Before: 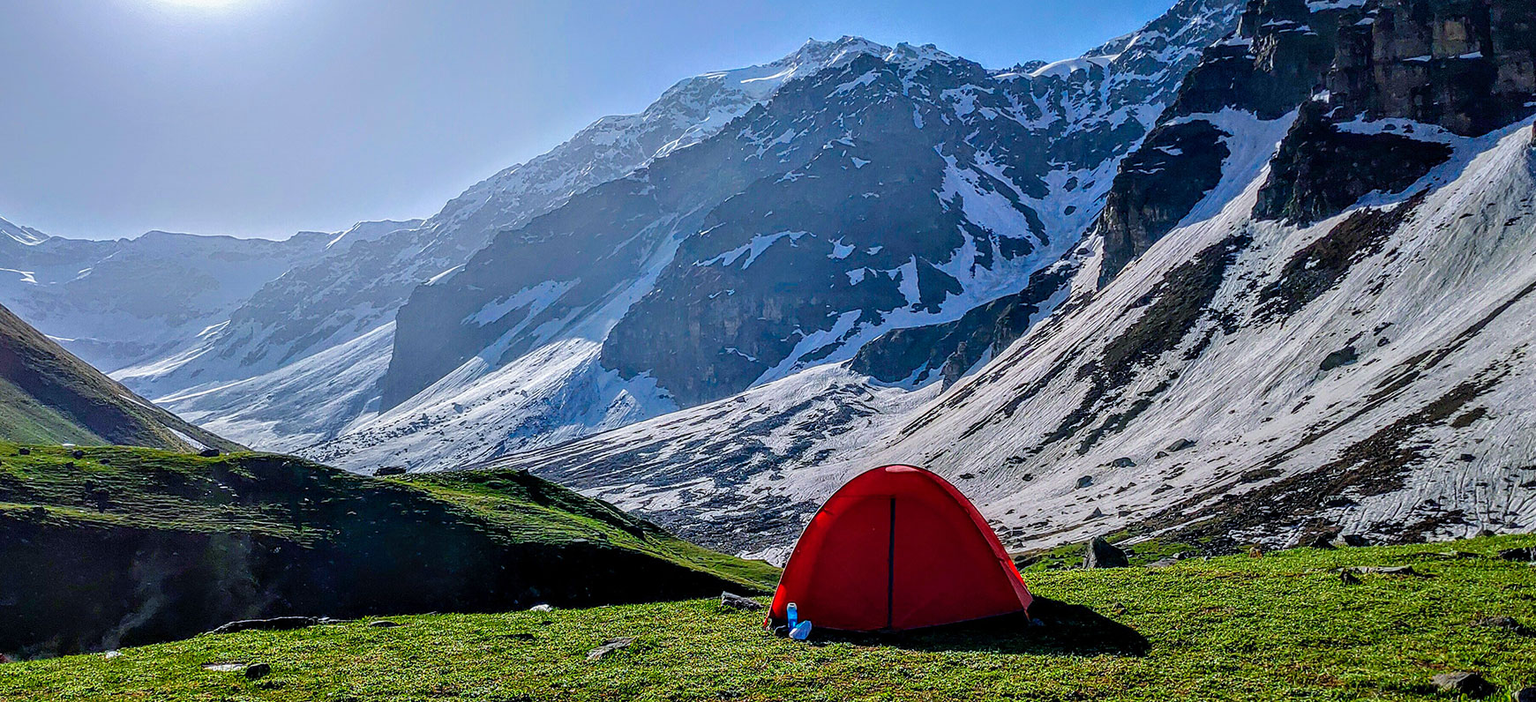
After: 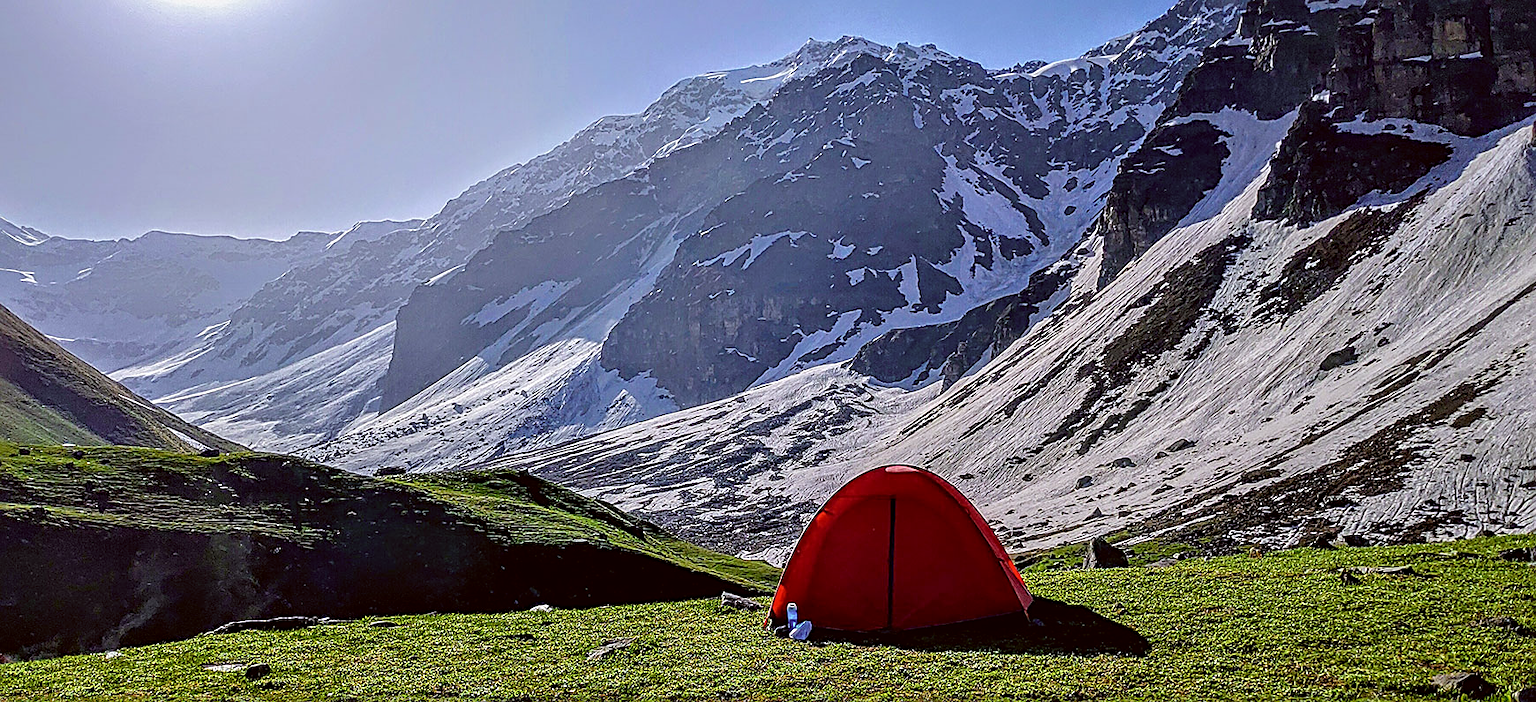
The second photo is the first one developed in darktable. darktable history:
sharpen: radius 2.767
color correction: highlights a* 6.27, highlights b* 8.19, shadows a* 5.94, shadows b* 7.23, saturation 0.9
white balance: red 0.925, blue 1.046
